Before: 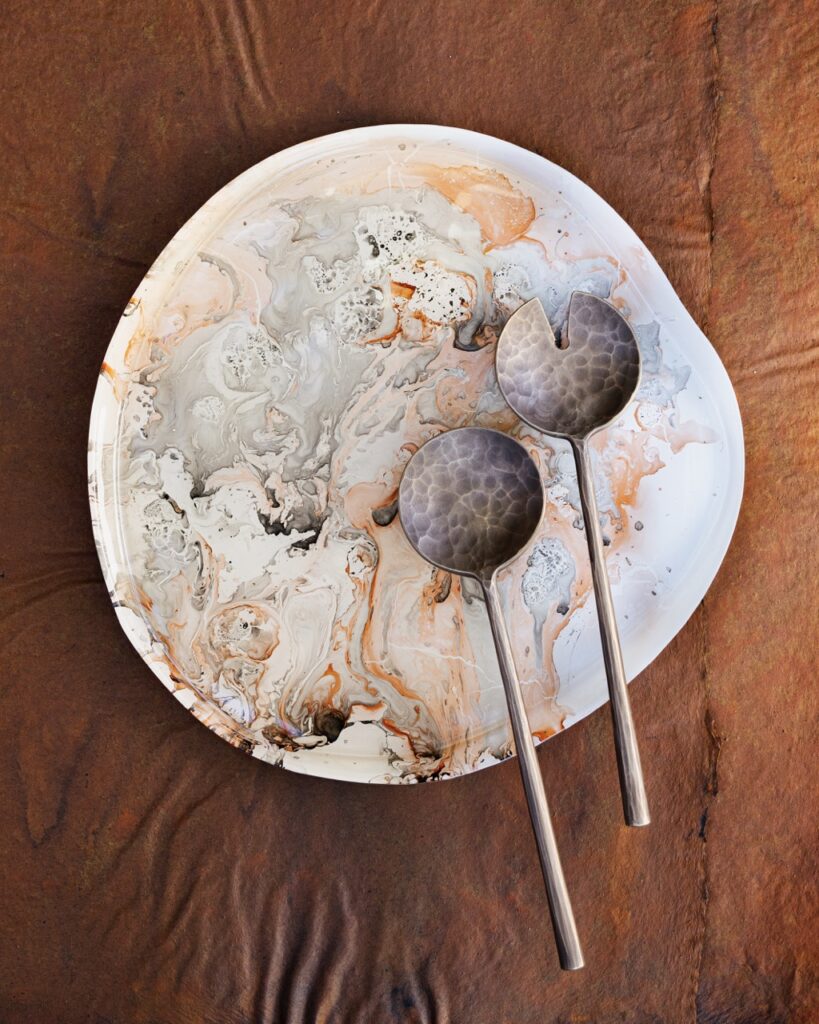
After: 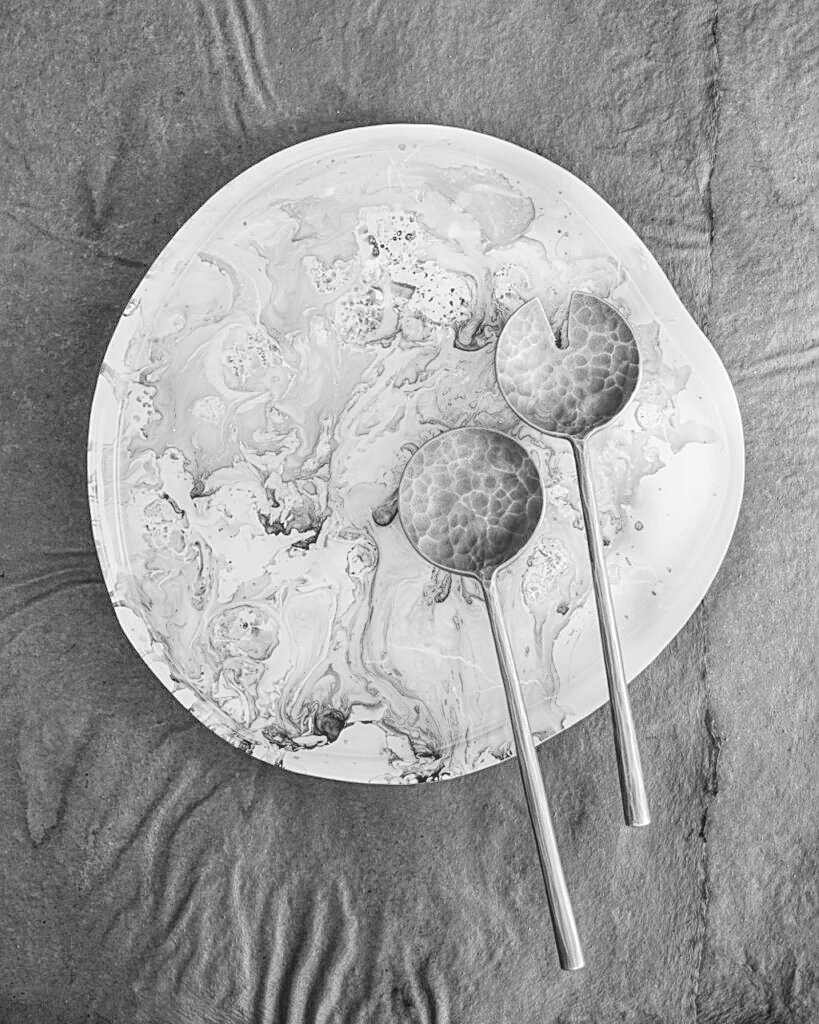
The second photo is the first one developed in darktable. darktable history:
contrast brightness saturation: brightness 0.18, saturation -0.5
tone curve: curves: ch0 [(0, 0) (0.071, 0.047) (0.266, 0.26) (0.483, 0.554) (0.753, 0.811) (1, 0.983)]; ch1 [(0, 0) (0.346, 0.307) (0.408, 0.387) (0.463, 0.465) (0.482, 0.493) (0.502, 0.499) (0.517, 0.502) (0.55, 0.548) (0.597, 0.61) (0.651, 0.698) (1, 1)]; ch2 [(0, 0) (0.346, 0.34) (0.434, 0.46) (0.485, 0.494) (0.5, 0.498) (0.517, 0.506) (0.526, 0.545) (0.583, 0.61) (0.625, 0.659) (1, 1)], color space Lab, independent channels, preserve colors none
local contrast: highlights 66%, shadows 33%, detail 166%, midtone range 0.2
rotate and perspective: automatic cropping off
sharpen: on, module defaults
monochrome: on, module defaults
